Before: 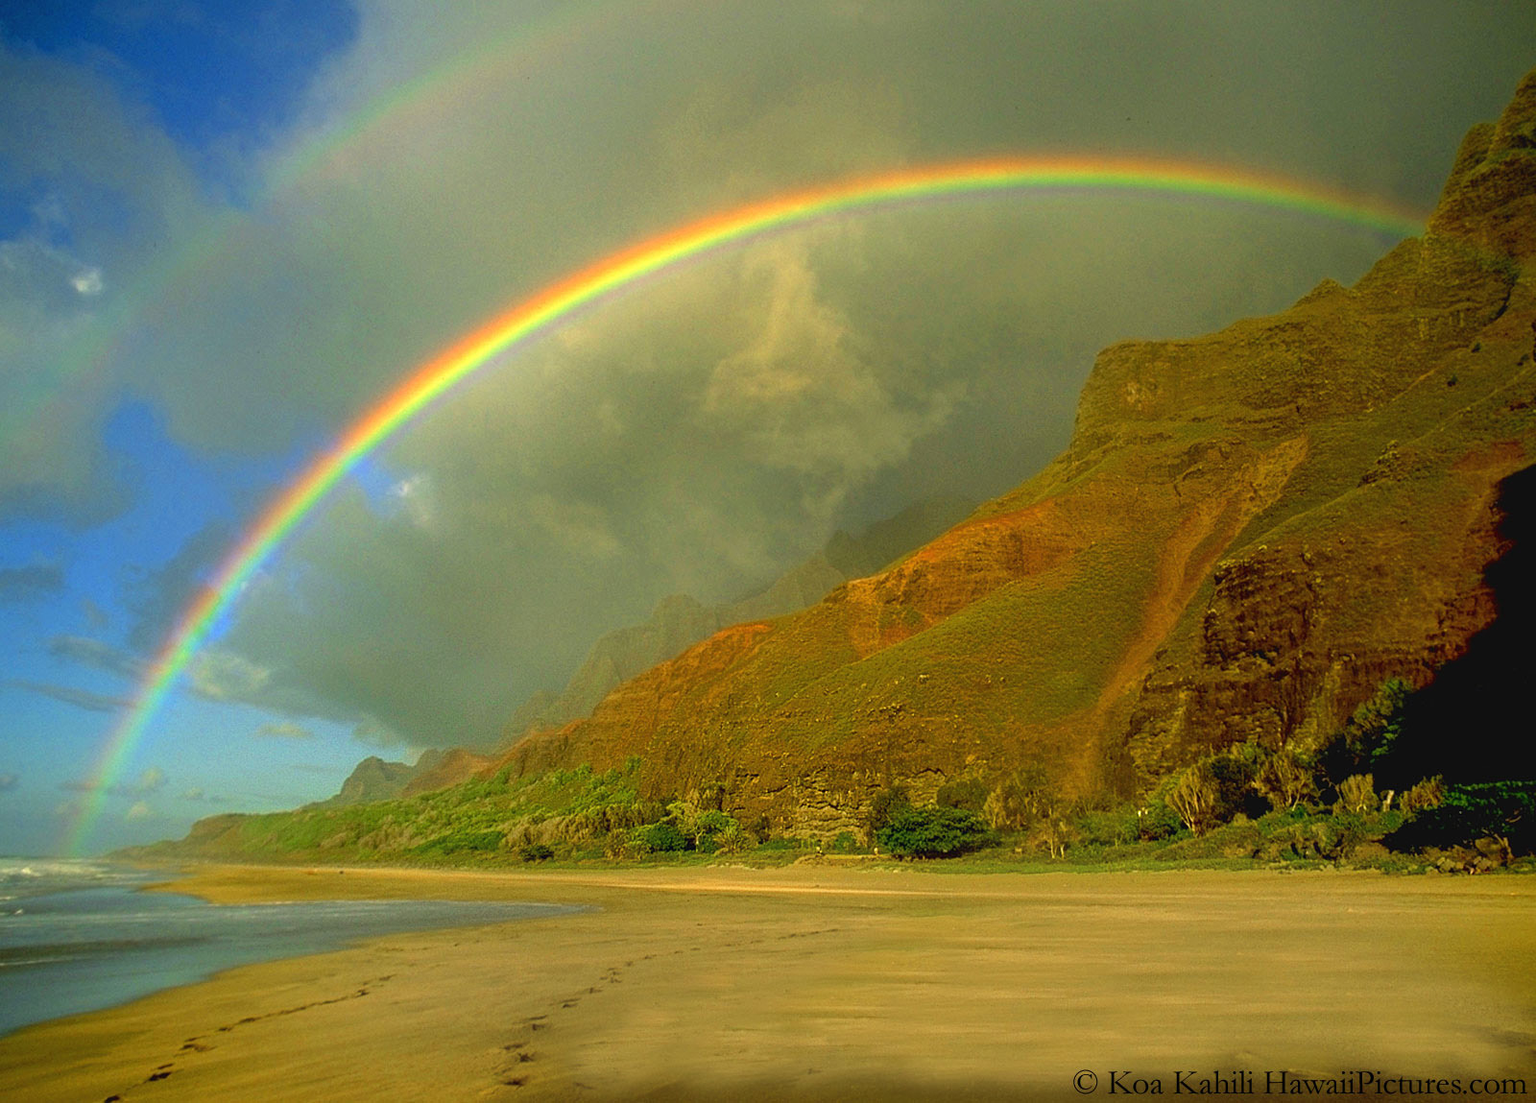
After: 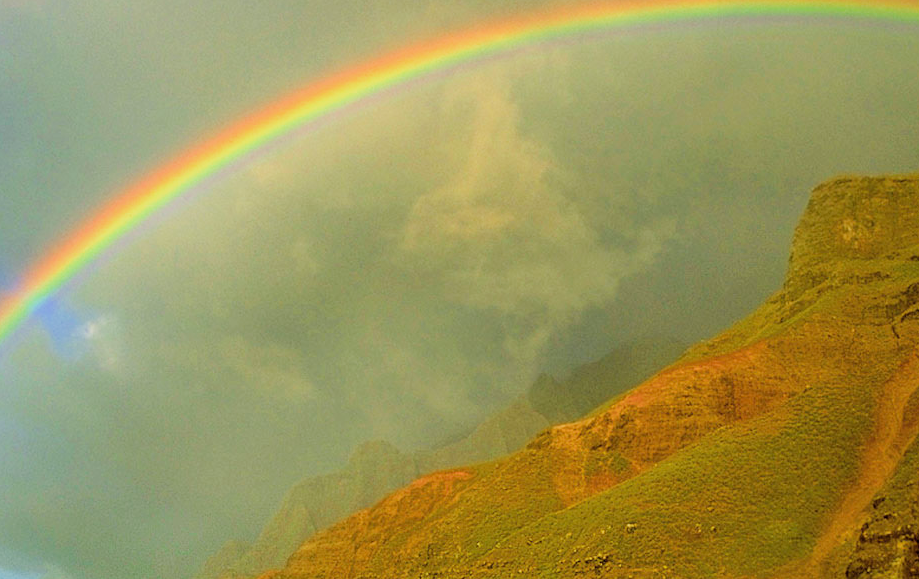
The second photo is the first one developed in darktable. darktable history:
filmic rgb: black relative exposure -4.64 EV, white relative exposure 4.77 EV, hardness 2.35, latitude 36.43%, contrast 1.041, highlights saturation mix 0.796%, shadows ↔ highlights balance 1.2%
crop: left 20.732%, top 15.602%, right 21.784%, bottom 33.978%
exposure: exposure 0.561 EV, compensate highlight preservation false
